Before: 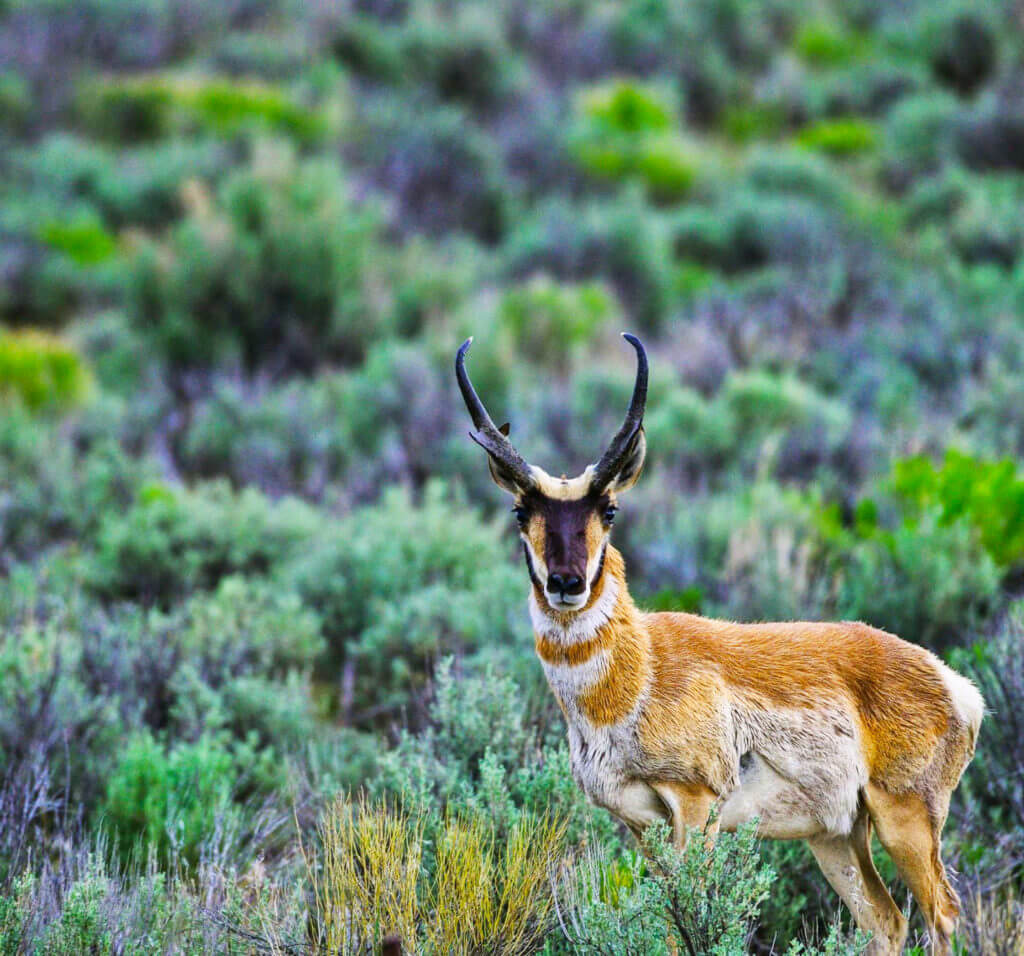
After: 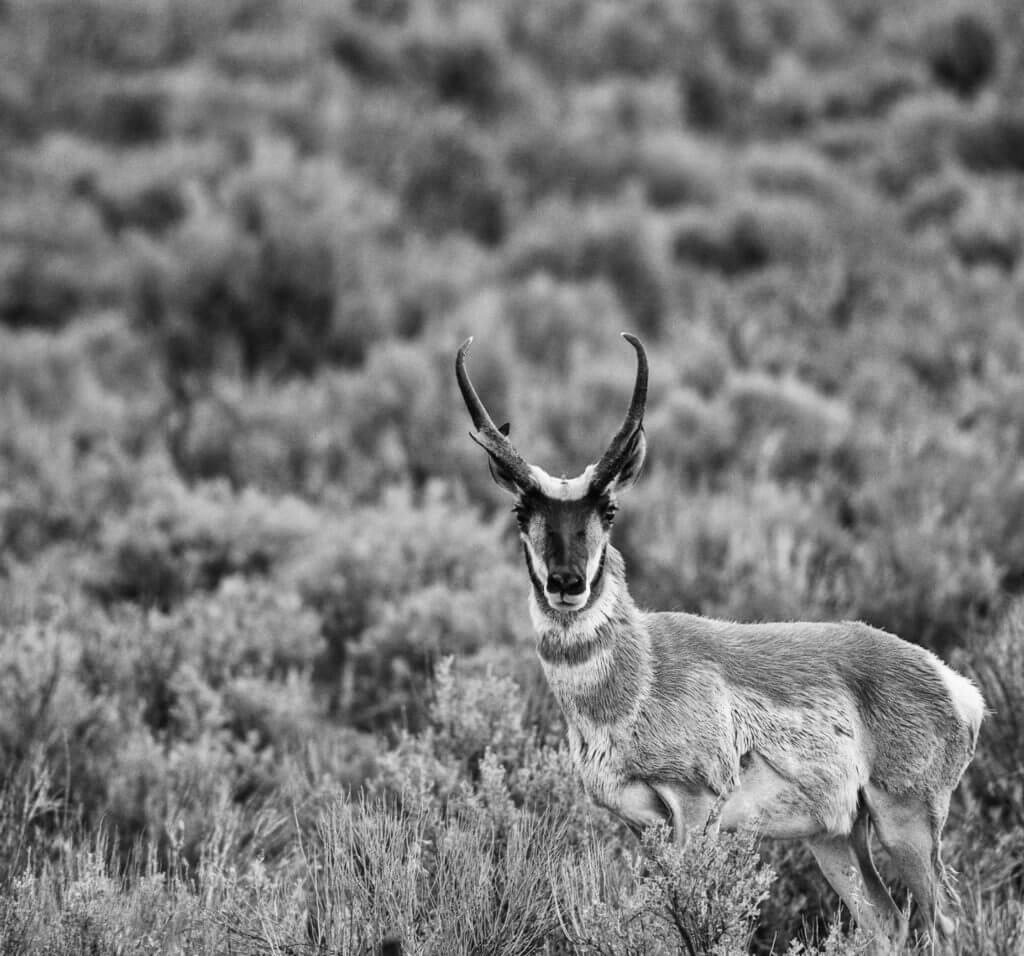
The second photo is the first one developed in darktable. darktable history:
color calibration: output gray [0.21, 0.42, 0.37, 0], illuminant as shot in camera, x 0.358, y 0.373, temperature 4628.91 K, saturation algorithm version 1 (2020)
